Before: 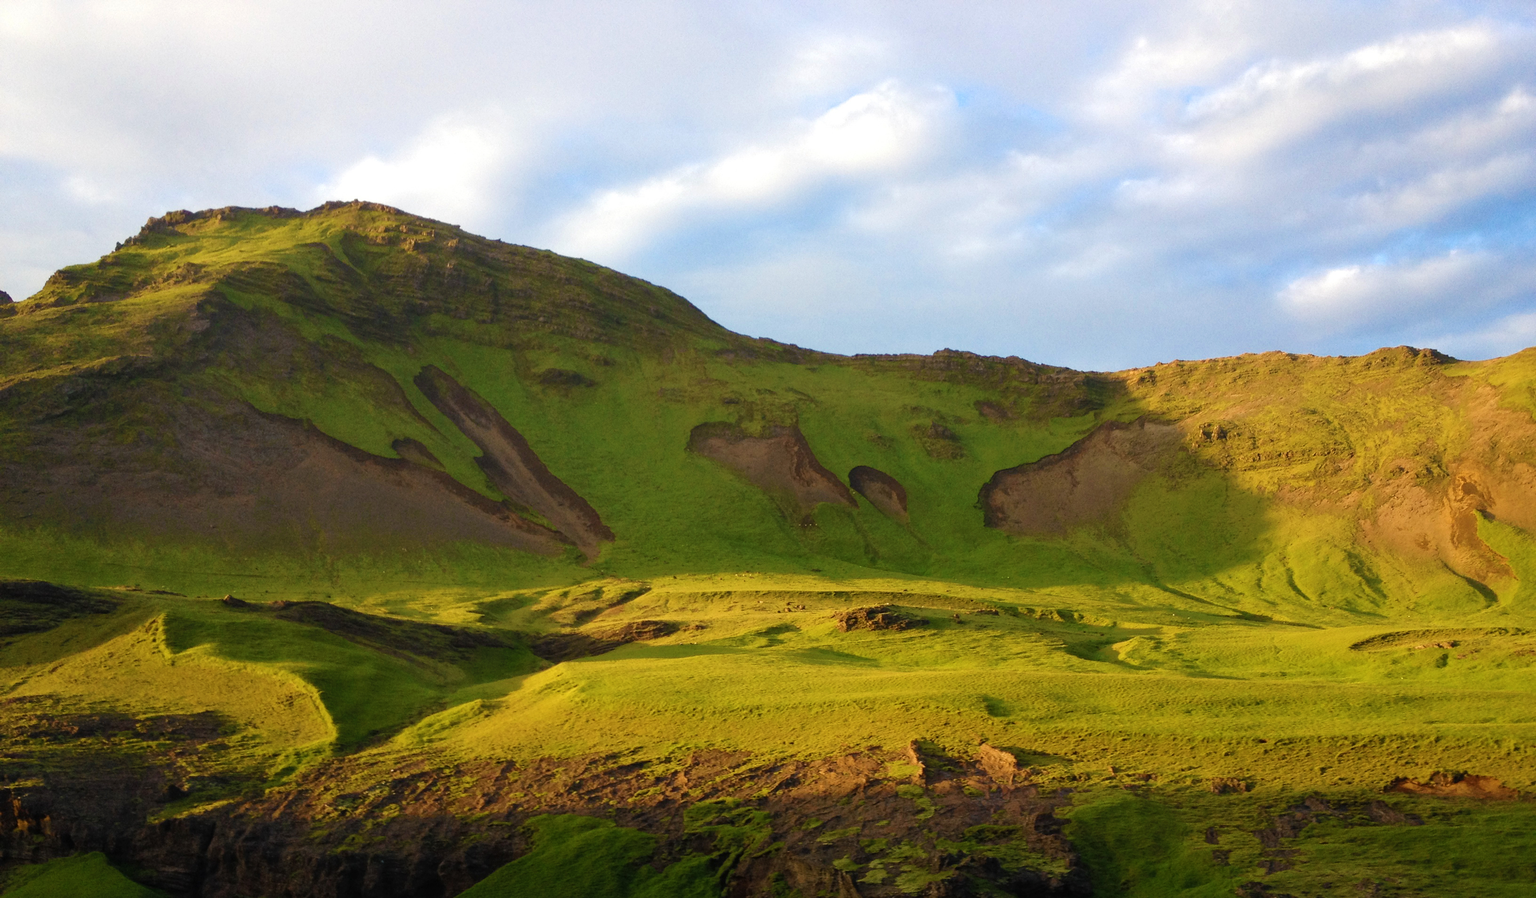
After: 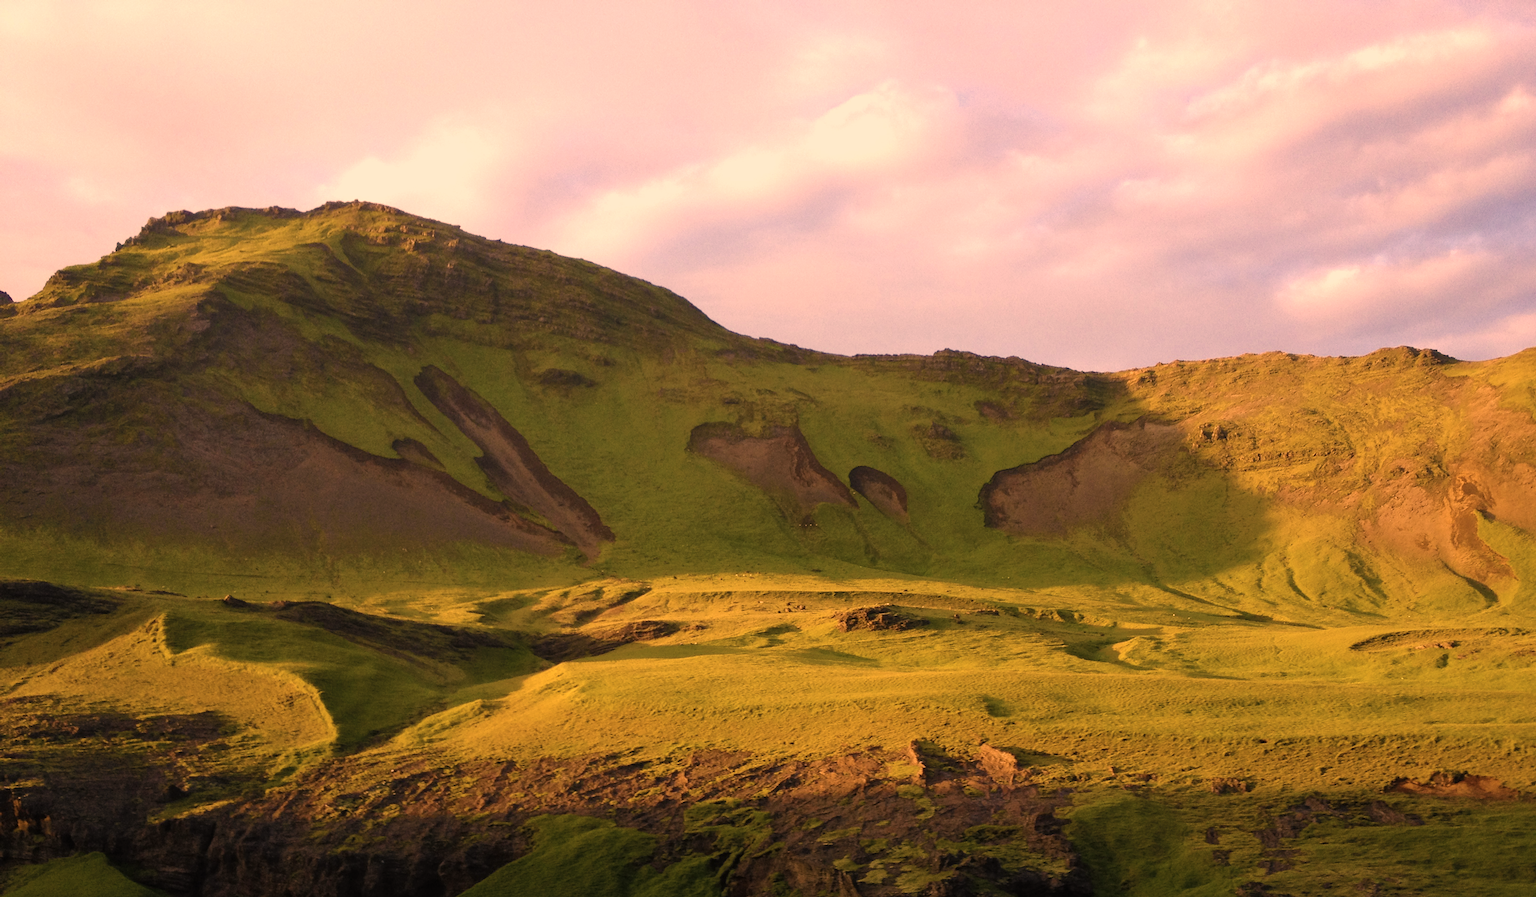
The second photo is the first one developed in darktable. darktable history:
white balance: emerald 1
color correction: highlights a* 40, highlights b* 40, saturation 0.69
